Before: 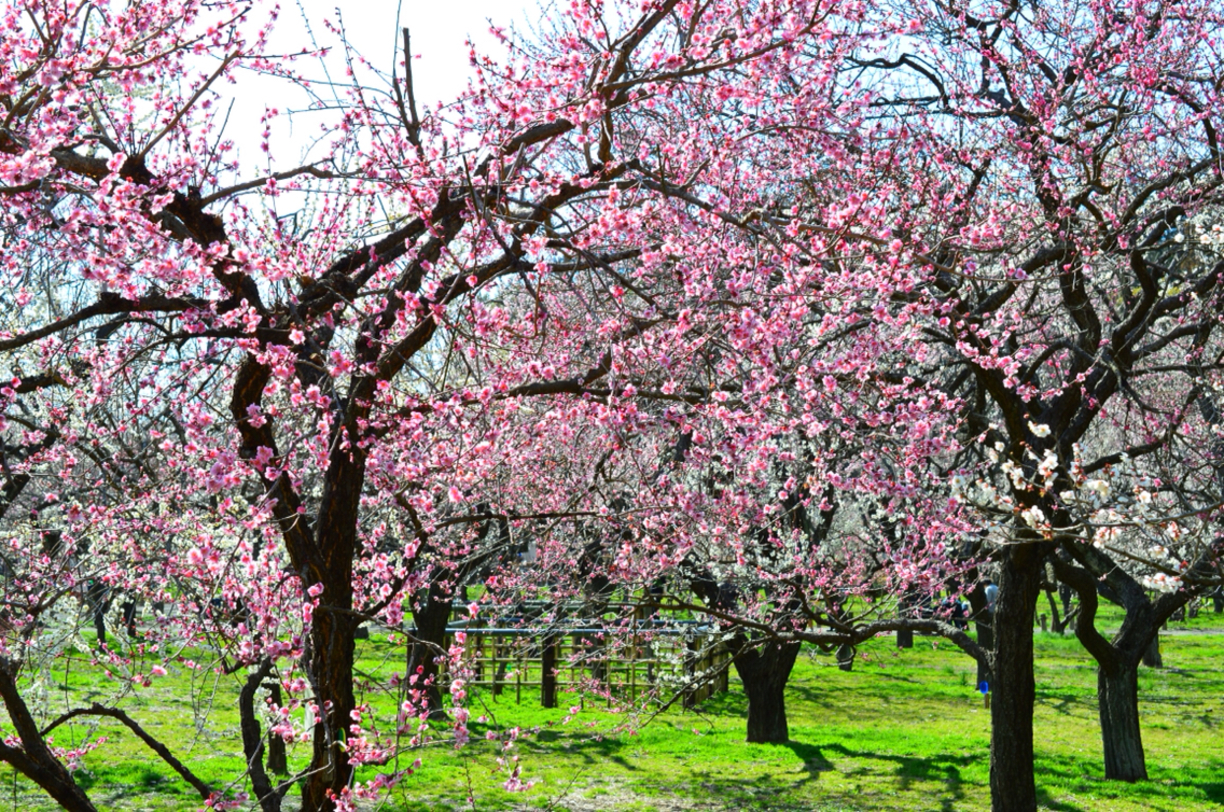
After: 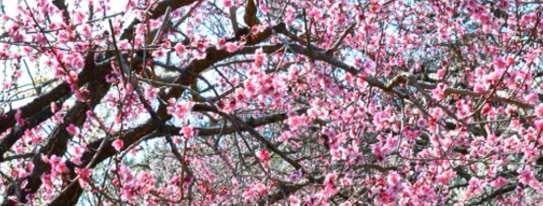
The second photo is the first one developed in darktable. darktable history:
crop: left 28.951%, top 16.795%, right 26.615%, bottom 57.753%
